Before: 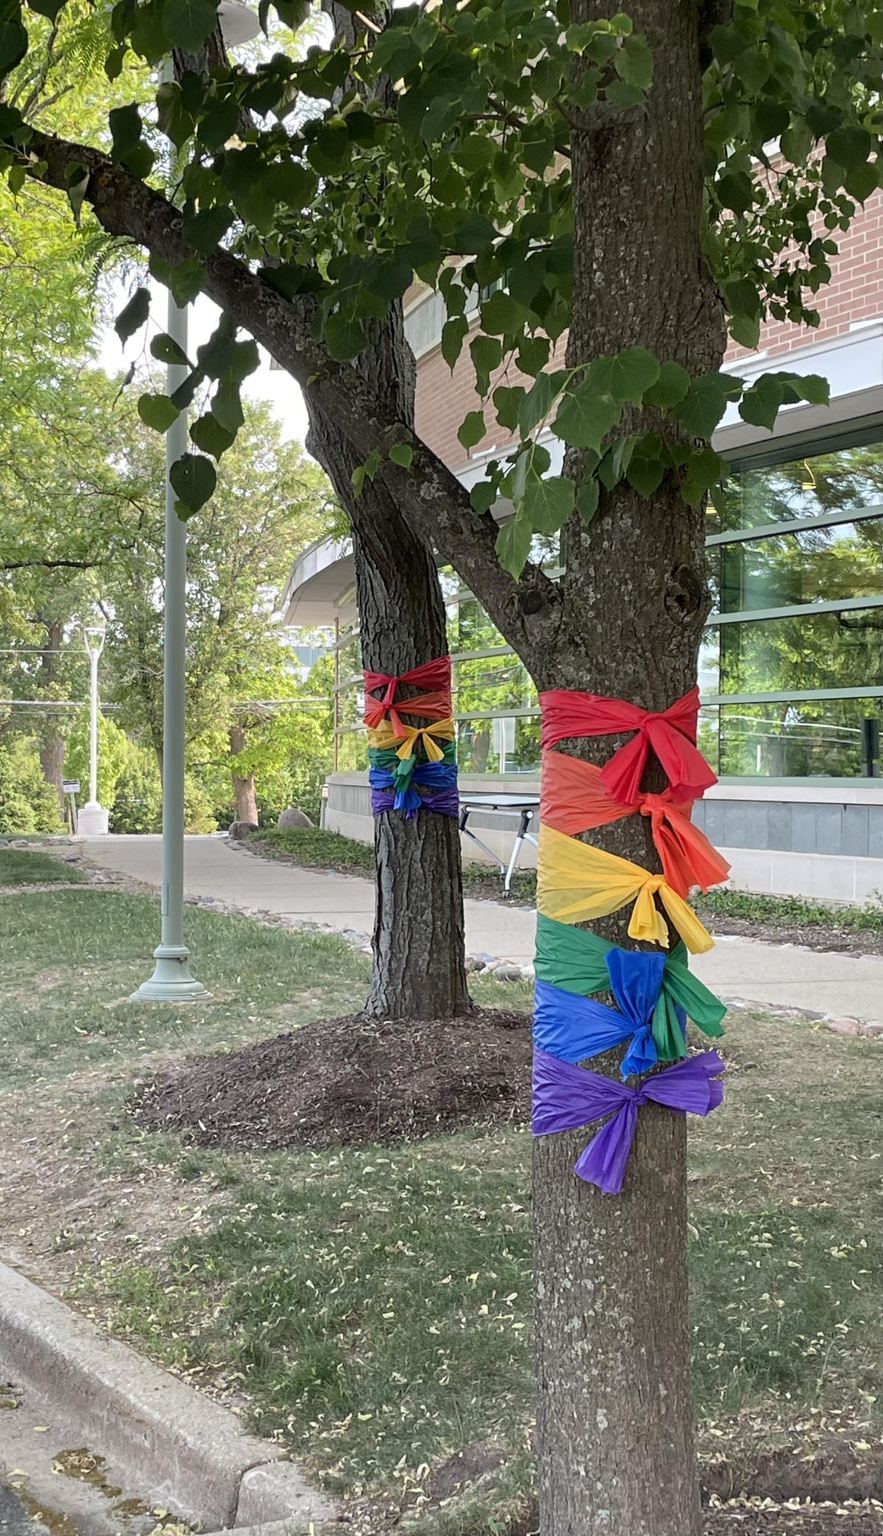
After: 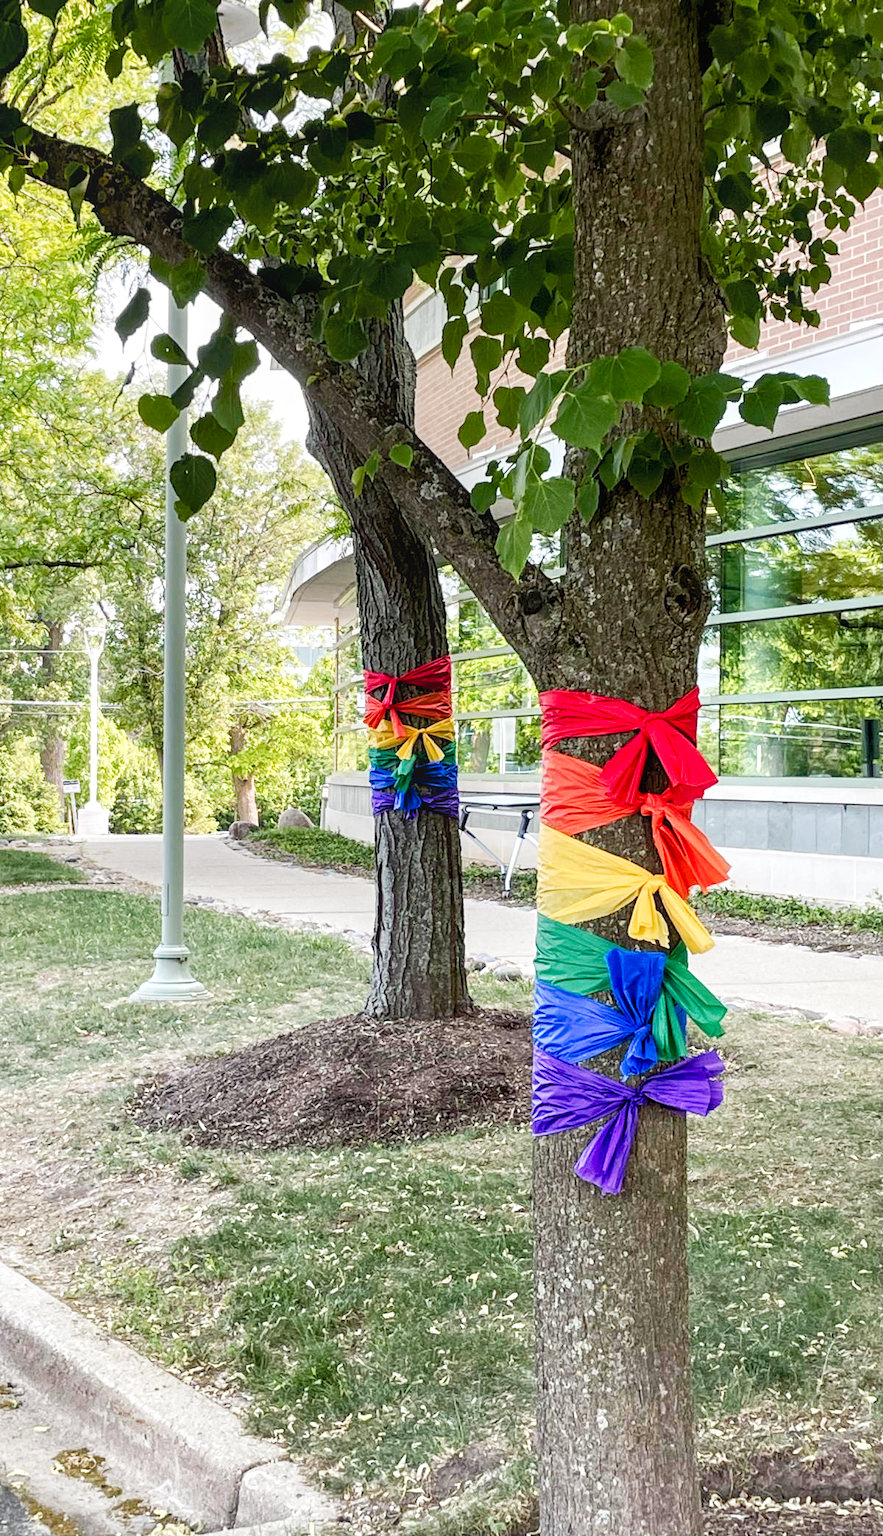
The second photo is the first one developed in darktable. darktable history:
exposure: black level correction 0, exposure 0.499 EV, compensate highlight preservation false
tone curve: curves: ch0 [(0, 0.038) (0.193, 0.212) (0.461, 0.502) (0.634, 0.709) (0.852, 0.89) (1, 0.967)]; ch1 [(0, 0) (0.35, 0.356) (0.45, 0.453) (0.504, 0.503) (0.532, 0.524) (0.558, 0.555) (0.735, 0.762) (1, 1)]; ch2 [(0, 0) (0.281, 0.266) (0.456, 0.469) (0.5, 0.5) (0.533, 0.545) (0.606, 0.598) (0.646, 0.654) (1, 1)], preserve colors none
color balance rgb: global offset › luminance -0.899%, perceptual saturation grading › global saturation 20%, perceptual saturation grading › highlights -25.703%, perceptual saturation grading › shadows 49.314%
local contrast: on, module defaults
